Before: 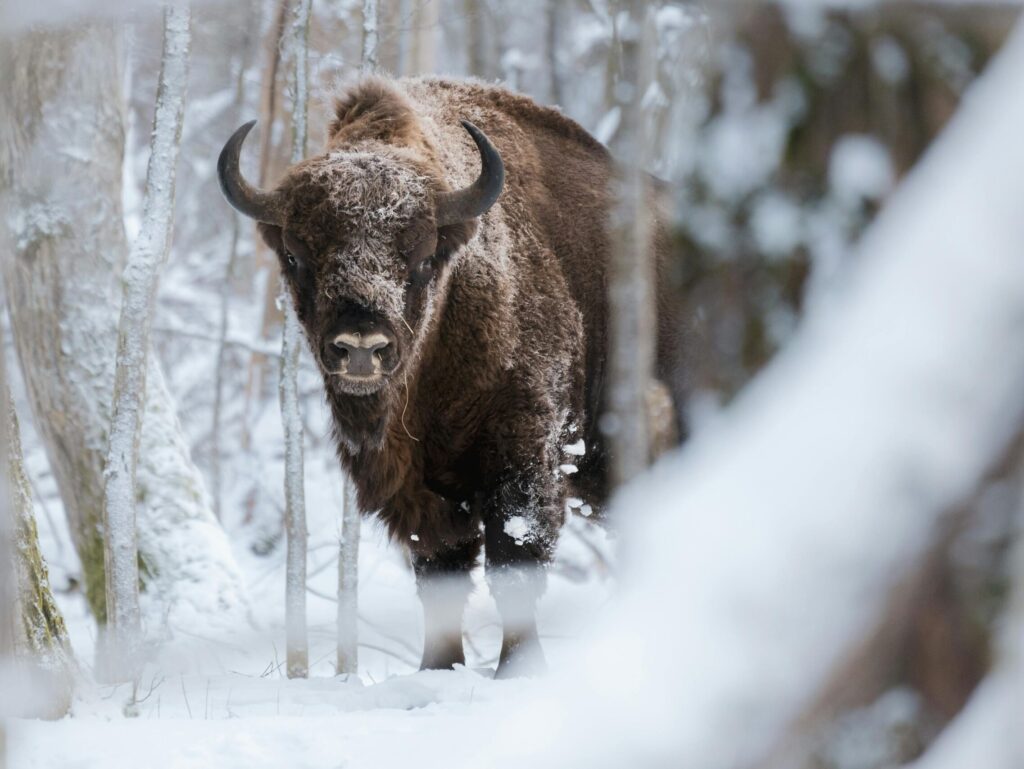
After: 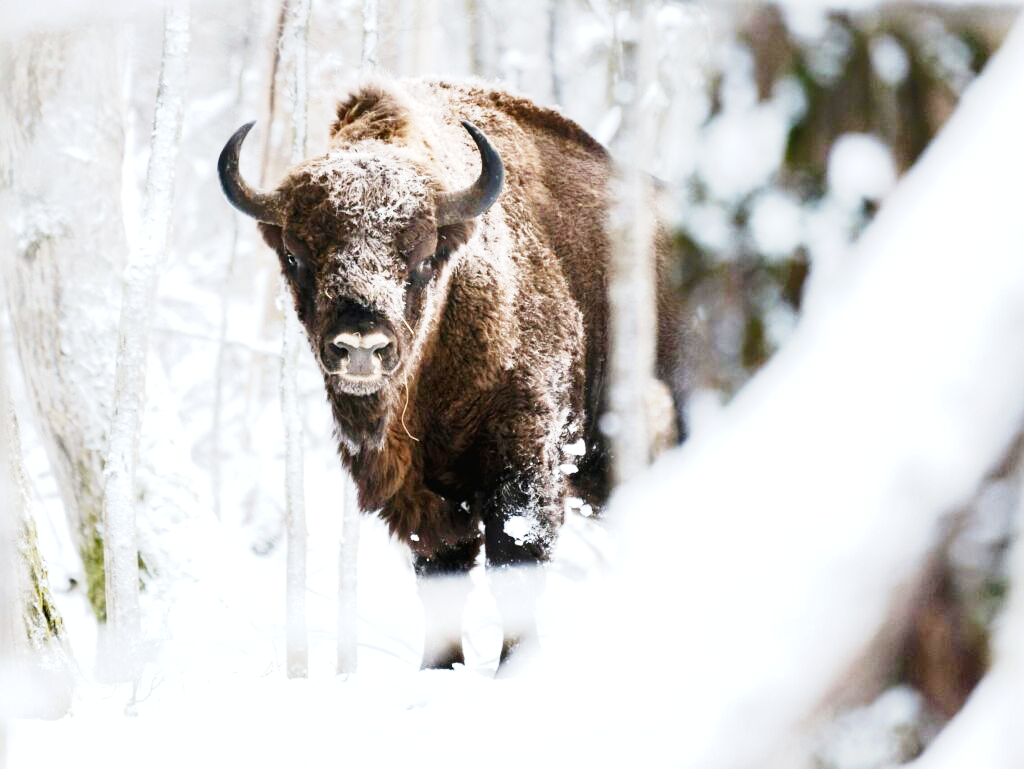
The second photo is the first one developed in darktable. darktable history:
shadows and highlights: shadows 60, soften with gaussian
base curve: curves: ch0 [(0, 0) (0, 0.001) (0.001, 0.001) (0.004, 0.002) (0.007, 0.004) (0.015, 0.013) (0.033, 0.045) (0.052, 0.096) (0.075, 0.17) (0.099, 0.241) (0.163, 0.42) (0.219, 0.55) (0.259, 0.616) (0.327, 0.722) (0.365, 0.765) (0.522, 0.873) (0.547, 0.881) (0.689, 0.919) (0.826, 0.952) (1, 1)], preserve colors none
exposure: exposure 0.661 EV, compensate highlight preservation false
